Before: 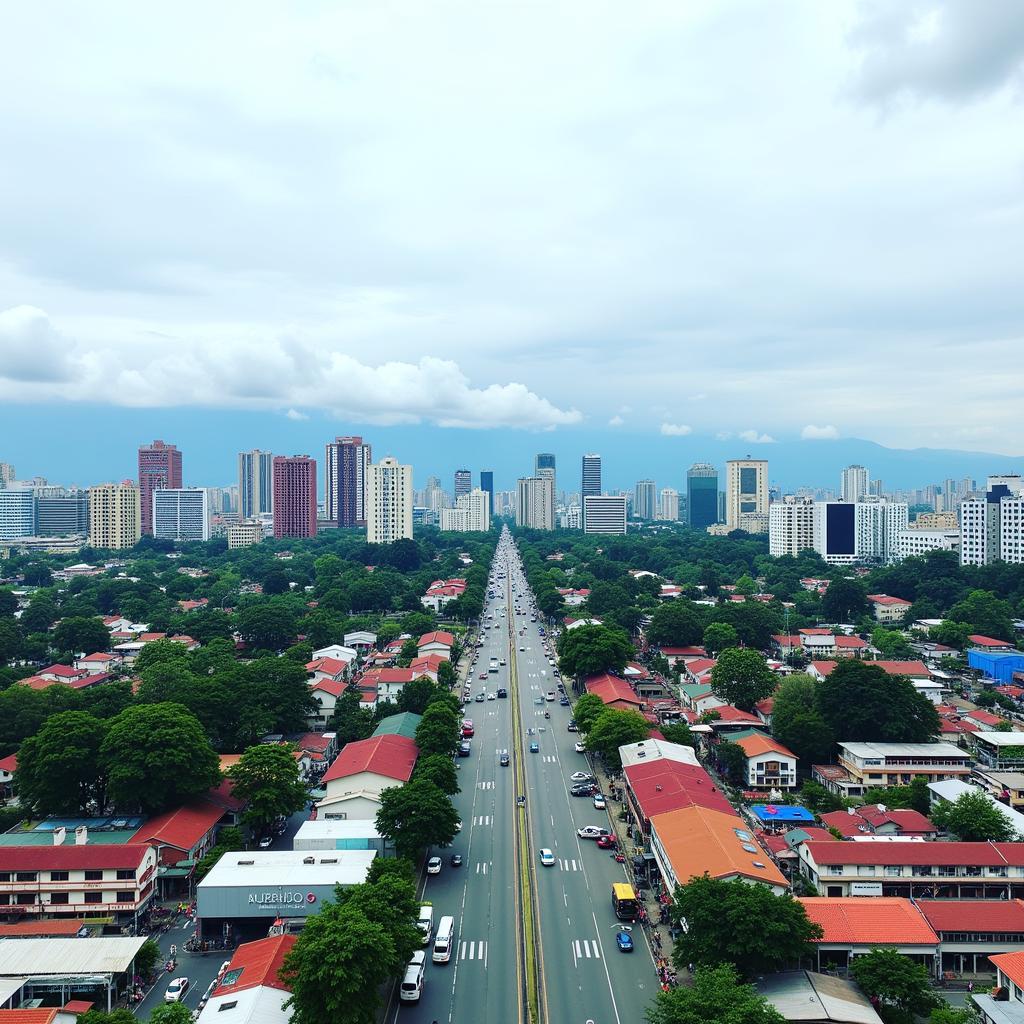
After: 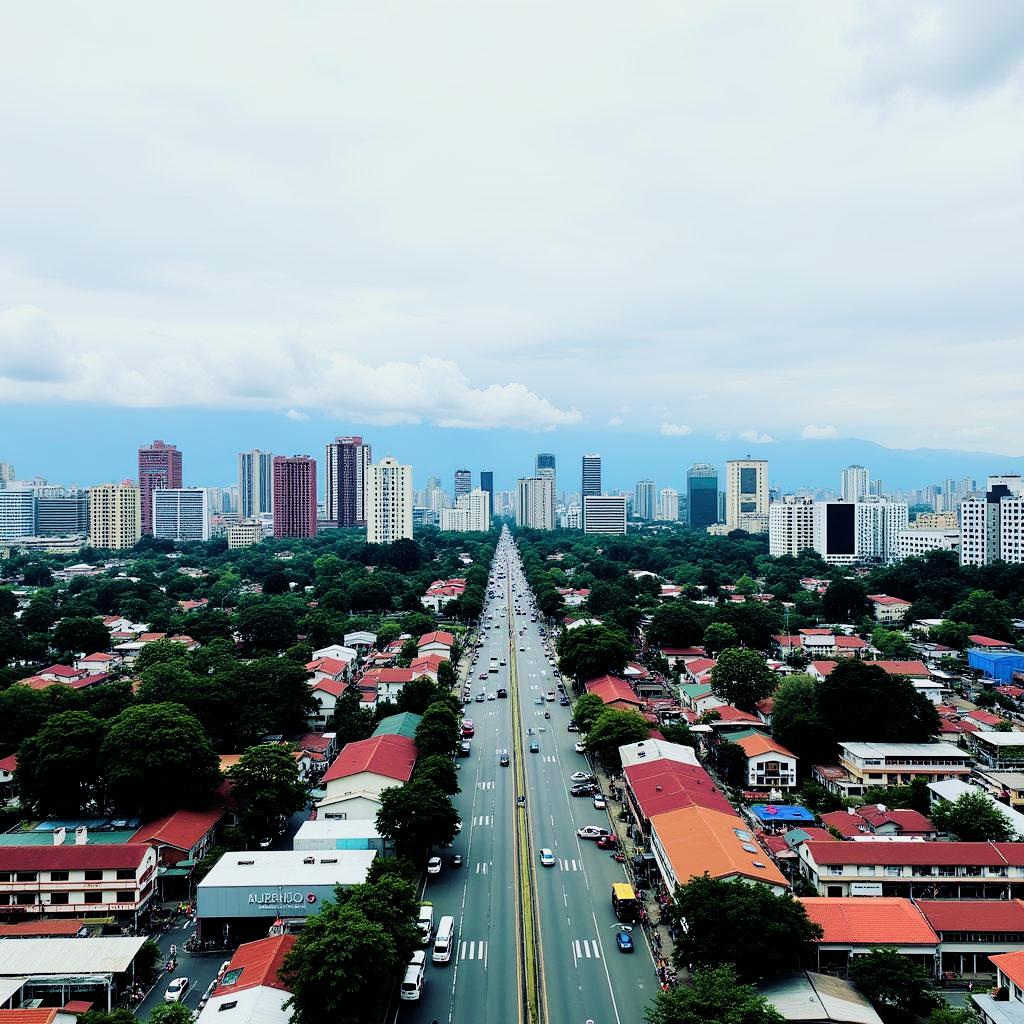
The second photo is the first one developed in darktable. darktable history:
velvia: on, module defaults
sharpen: radius 5.368, amount 0.315, threshold 26.386
filmic rgb: black relative exposure -5.04 EV, white relative exposure 3.56 EV, hardness 3.18, contrast 1.489, highlights saturation mix -49.94%
